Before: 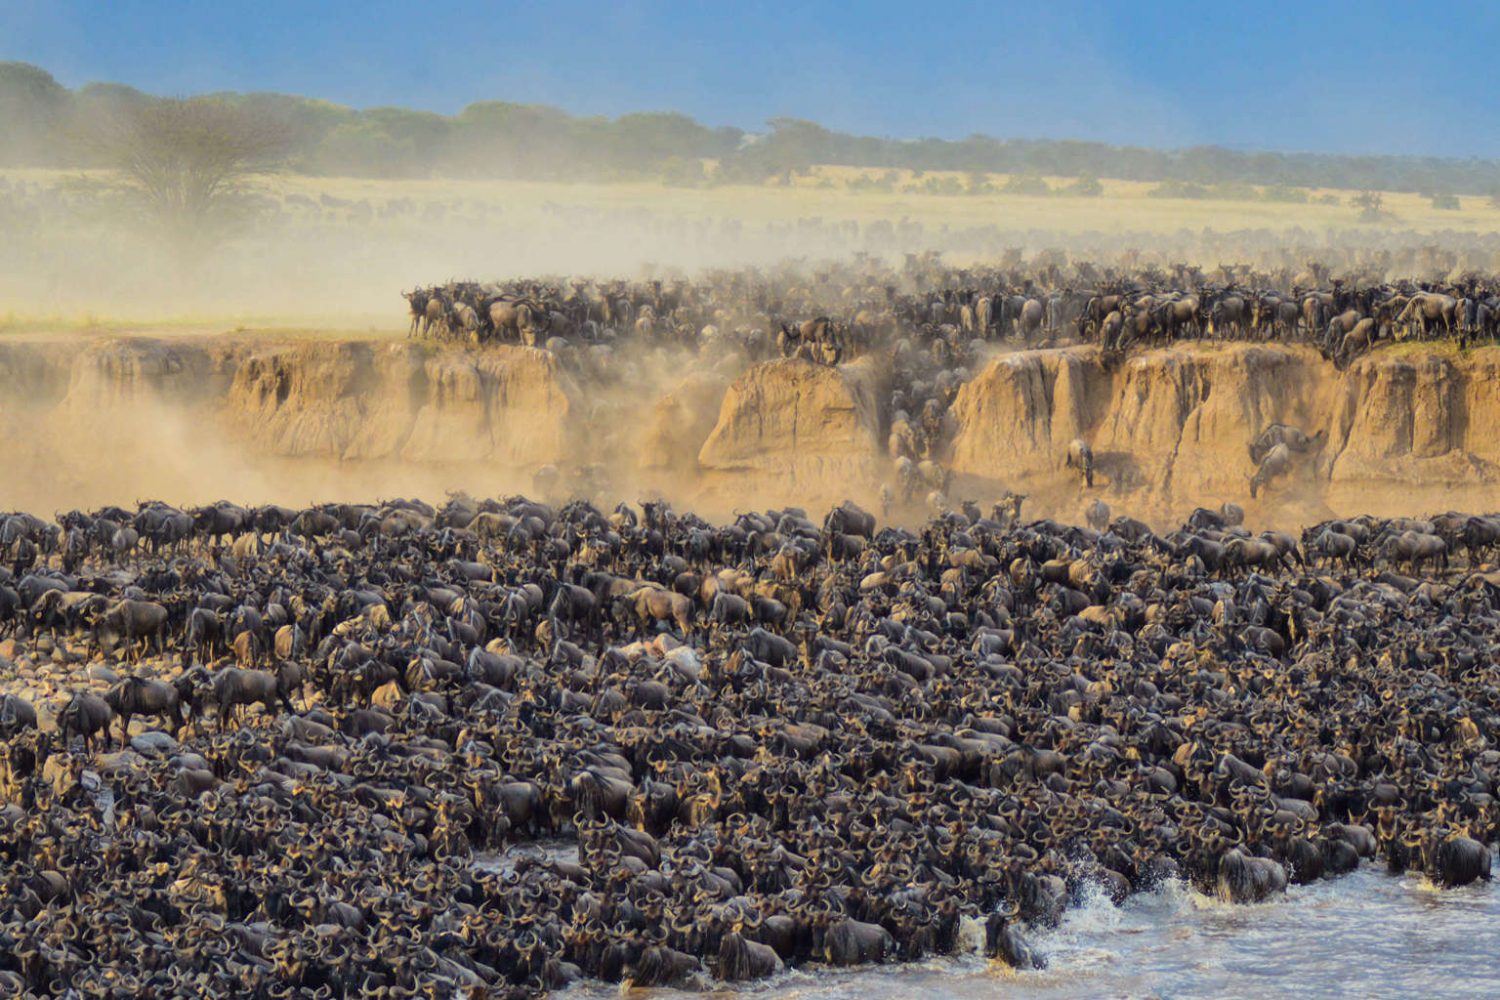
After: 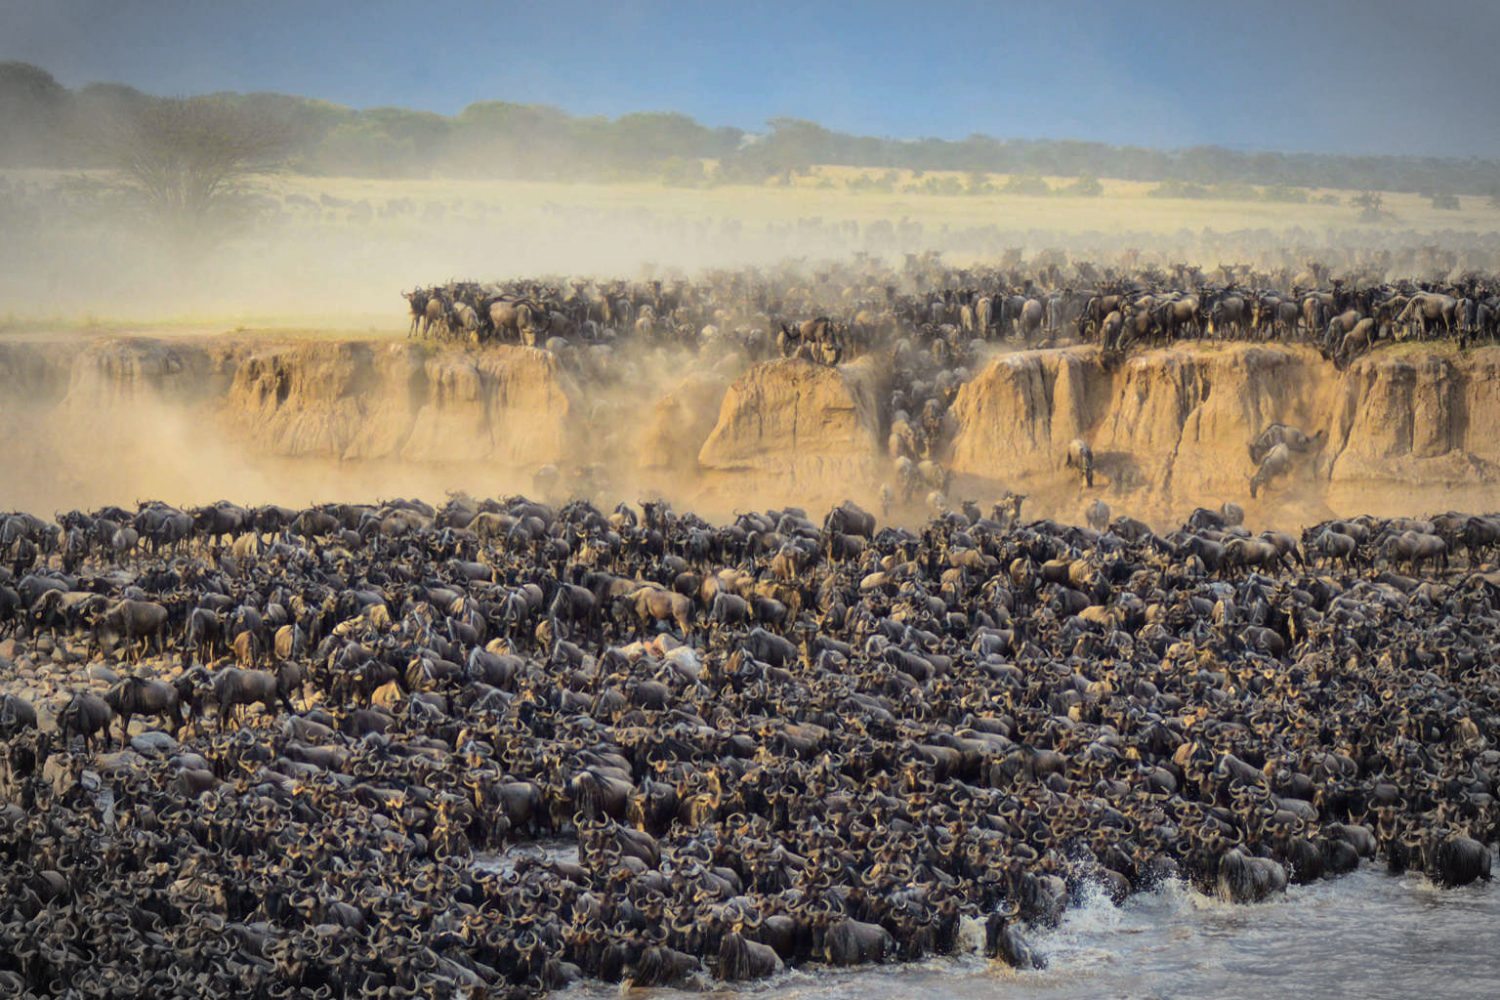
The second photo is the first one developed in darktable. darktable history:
contrast brightness saturation: contrast 0.1, brightness 0.02, saturation 0.02
vignetting: fall-off start 79.43%, saturation -0.649, width/height ratio 1.327, unbound false
